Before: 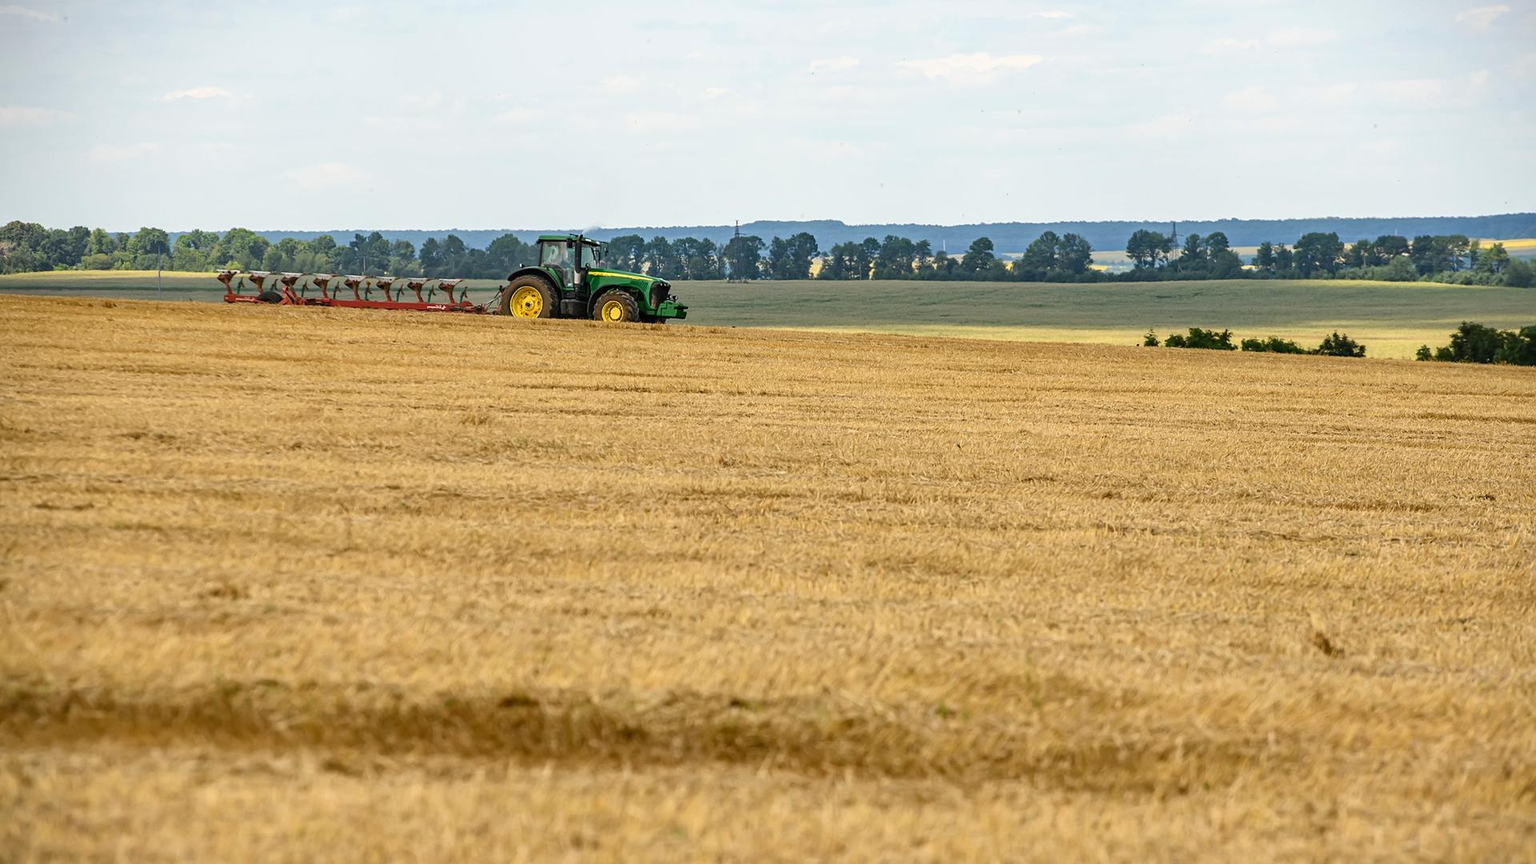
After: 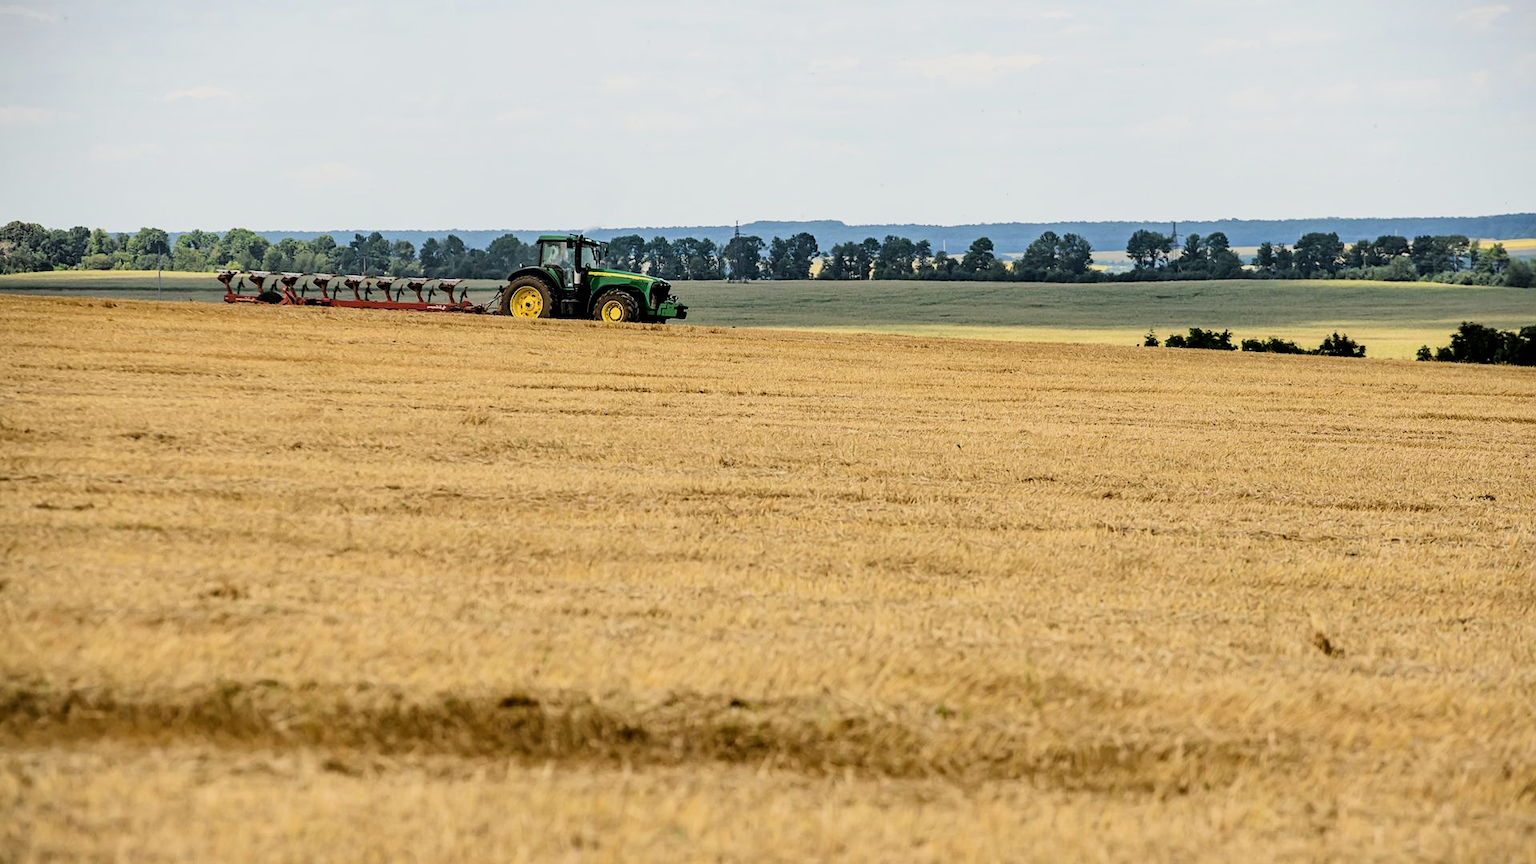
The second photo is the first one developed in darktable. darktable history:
filmic rgb: black relative exposure -5.15 EV, white relative exposure 3.95 EV, hardness 2.9, contrast 1.403, highlights saturation mix -19.86%
